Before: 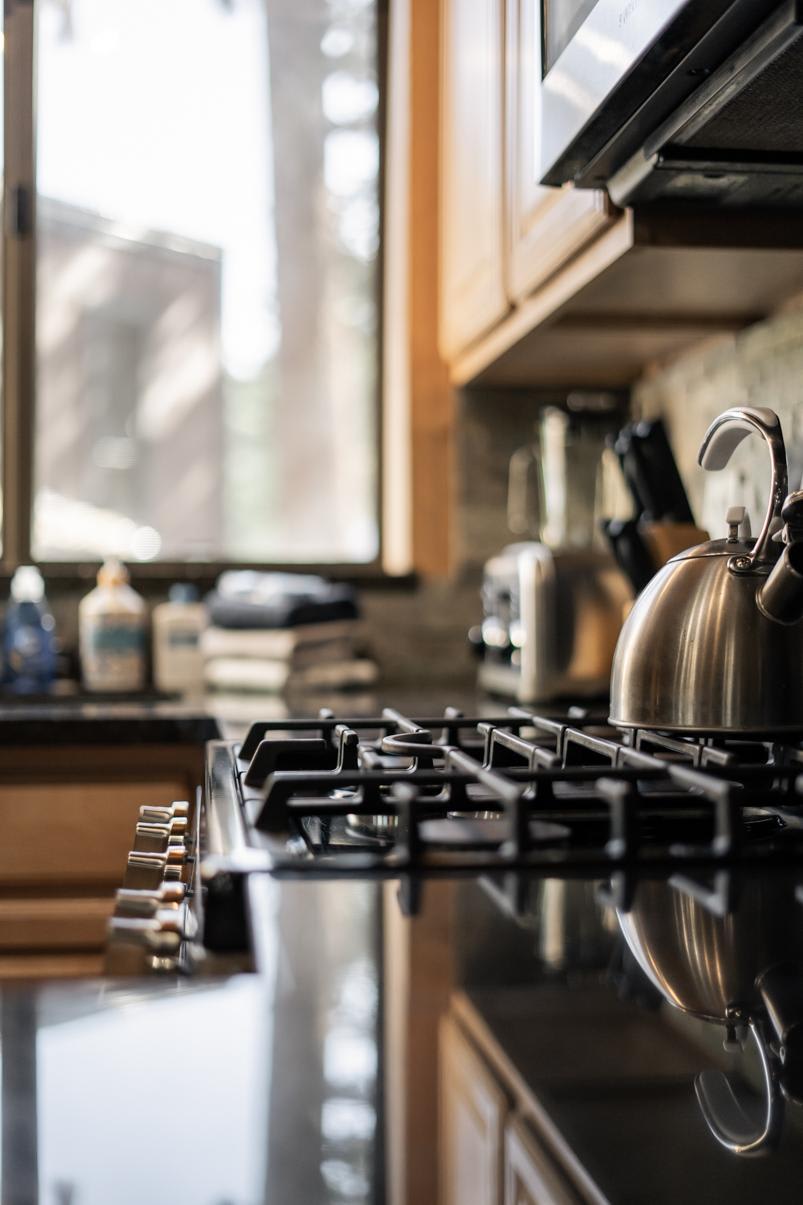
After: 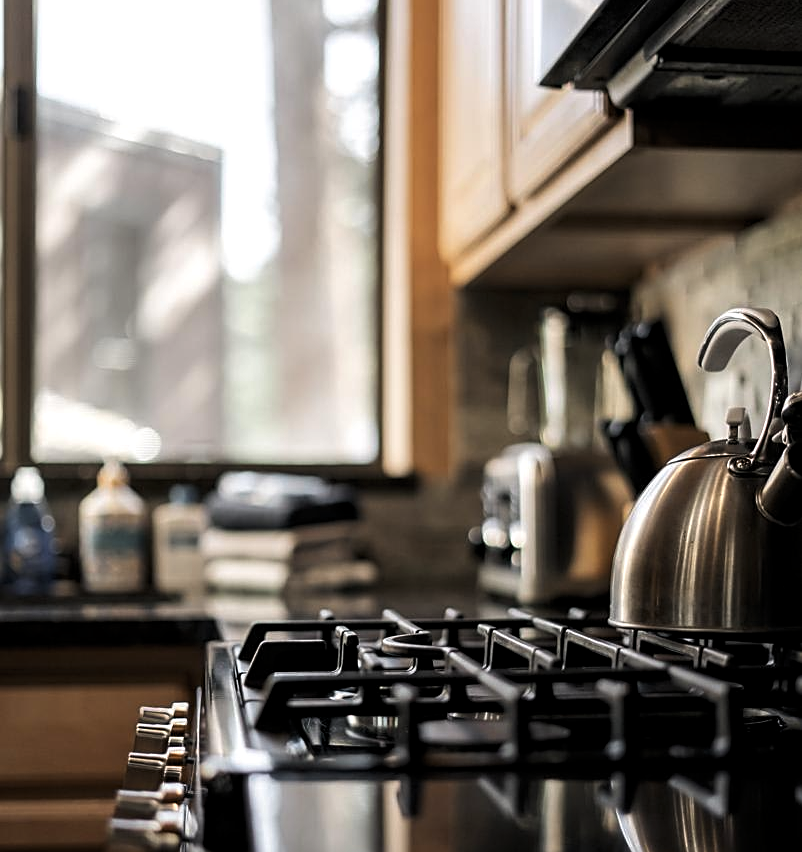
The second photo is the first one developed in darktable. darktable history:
levels: levels [0.029, 0.545, 0.971]
crop and rotate: top 8.293%, bottom 20.996%
sharpen: on, module defaults
